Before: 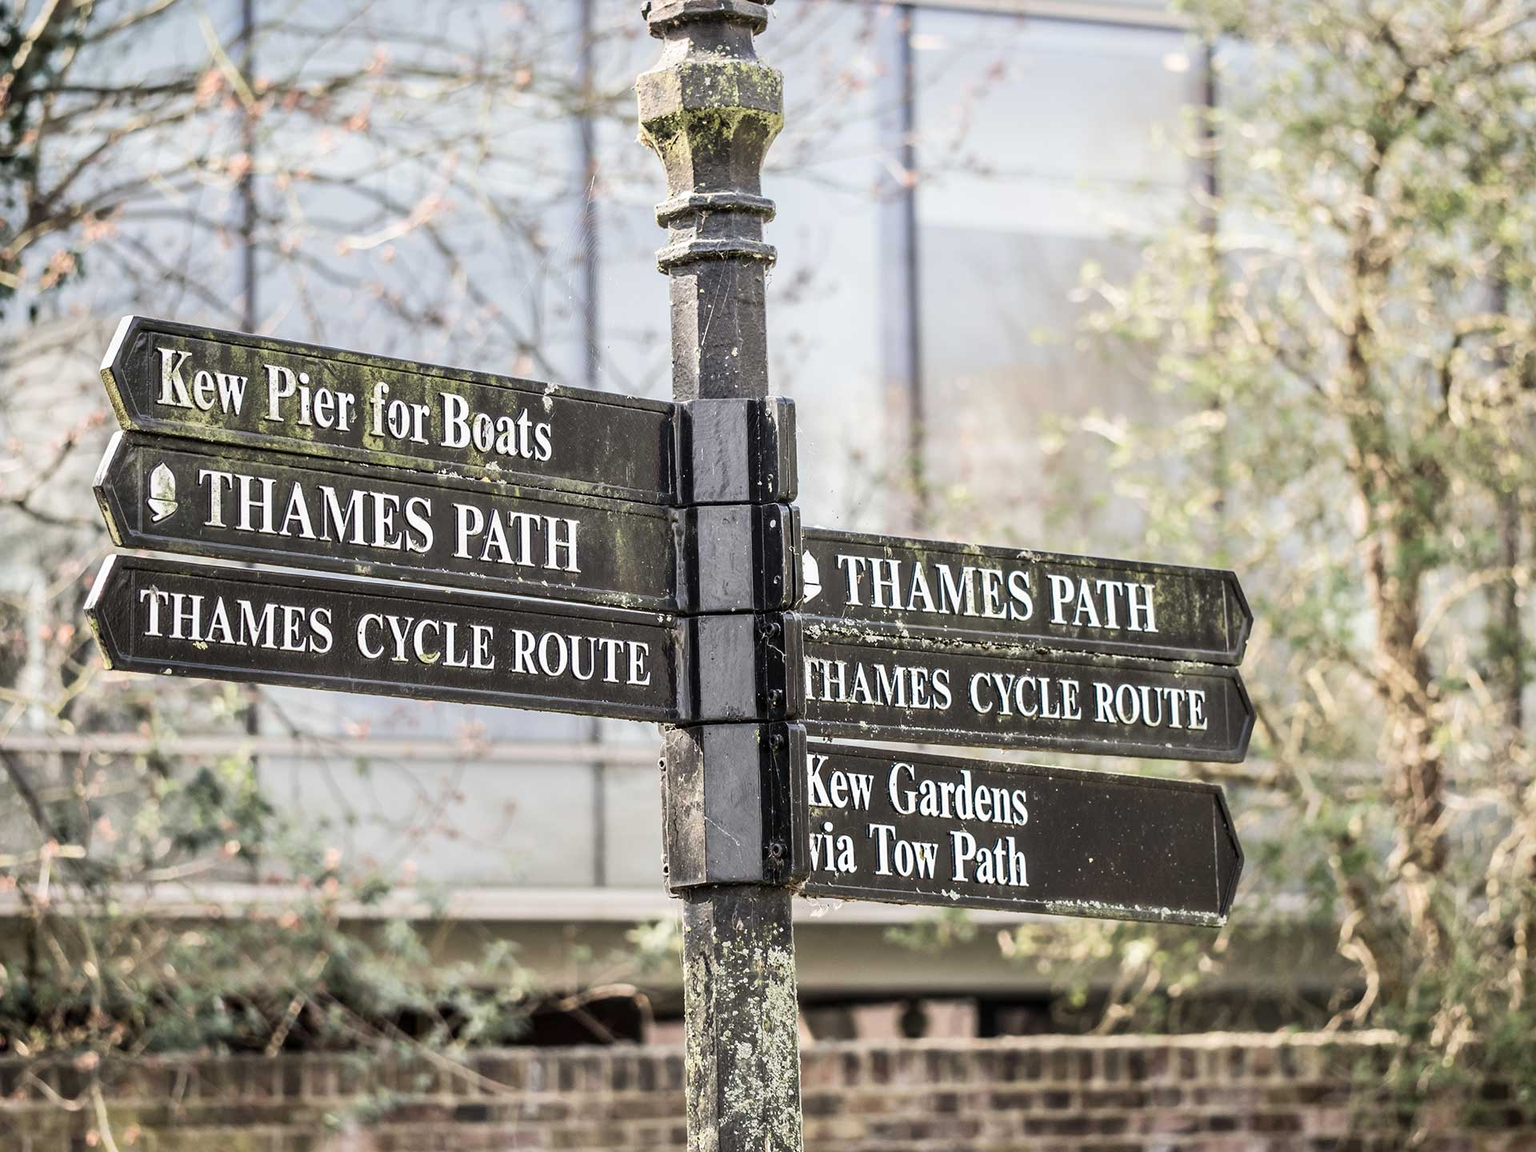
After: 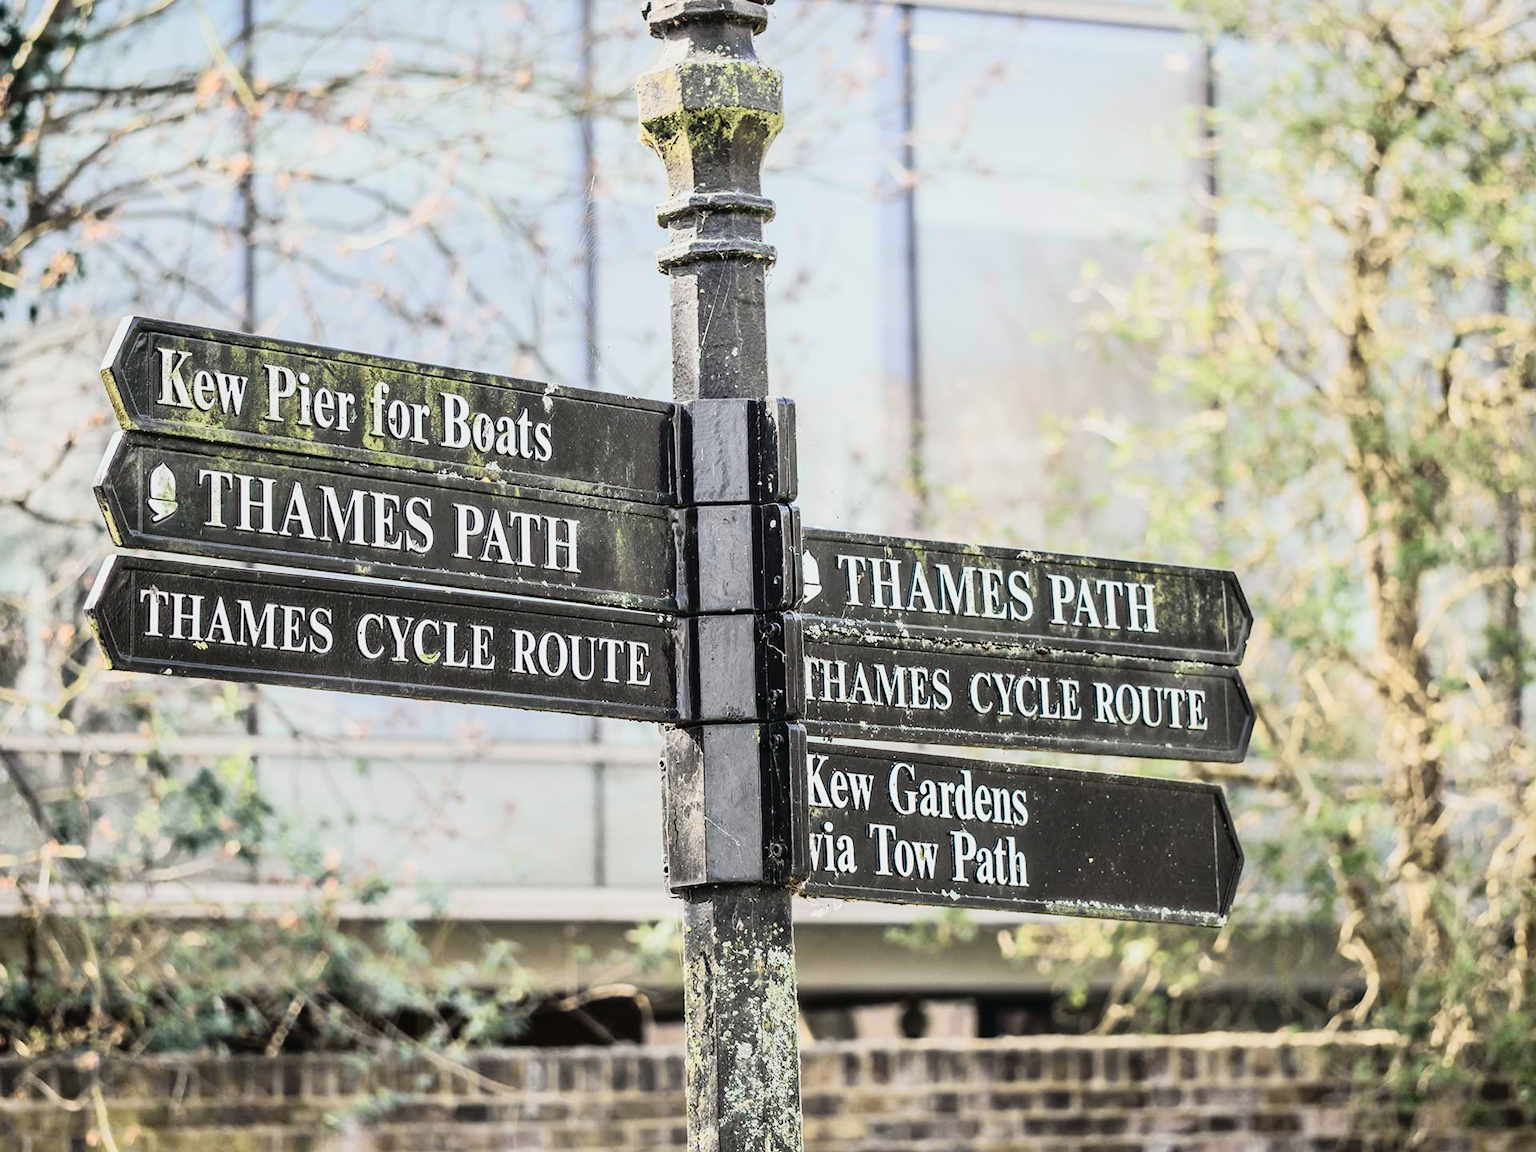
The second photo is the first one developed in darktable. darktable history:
tone curve: curves: ch0 [(0, 0.022) (0.114, 0.096) (0.282, 0.299) (0.456, 0.51) (0.613, 0.693) (0.786, 0.843) (0.999, 0.949)]; ch1 [(0, 0) (0.384, 0.365) (0.463, 0.447) (0.486, 0.474) (0.503, 0.5) (0.535, 0.522) (0.555, 0.546) (0.593, 0.599) (0.755, 0.793) (1, 1)]; ch2 [(0, 0) (0.369, 0.375) (0.449, 0.434) (0.501, 0.5) (0.528, 0.517) (0.561, 0.57) (0.612, 0.631) (0.668, 0.659) (1, 1)], color space Lab, independent channels, preserve colors none
